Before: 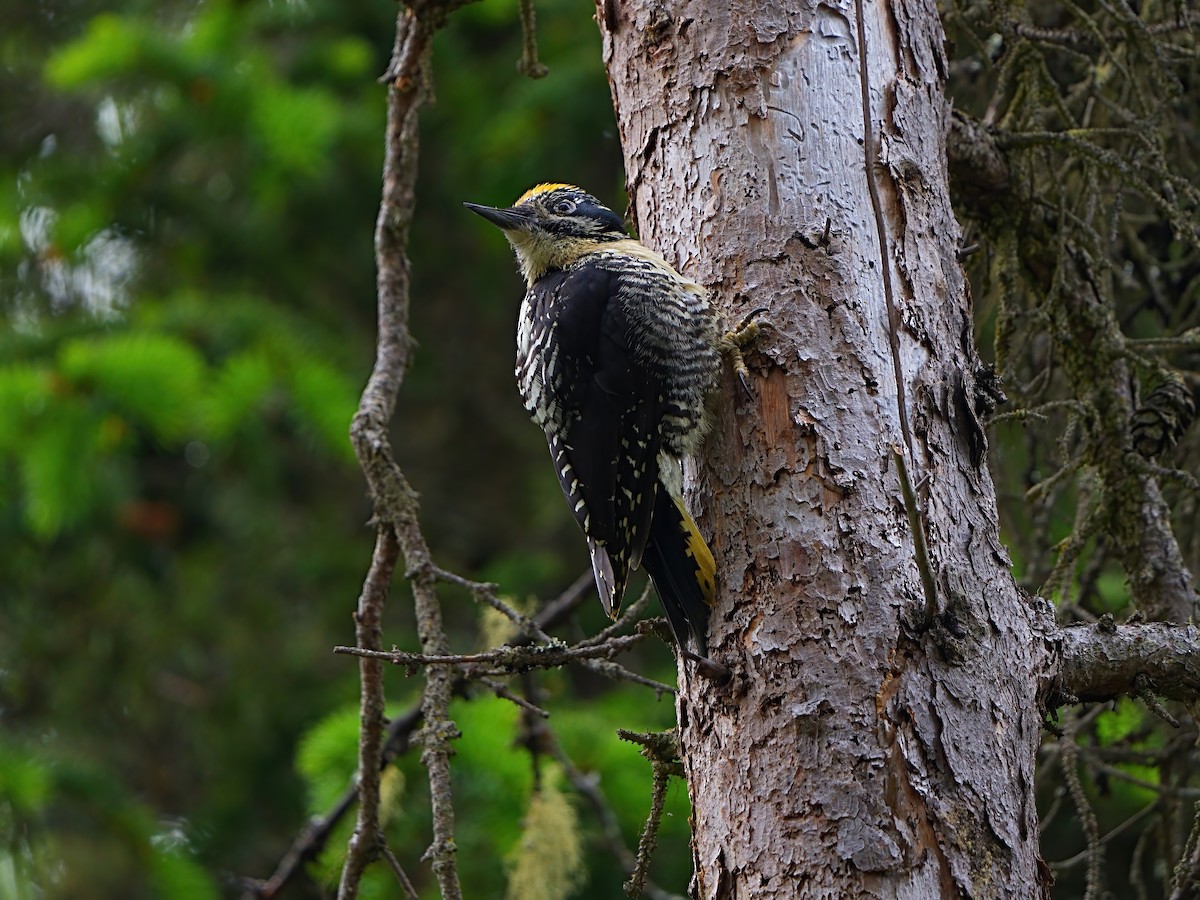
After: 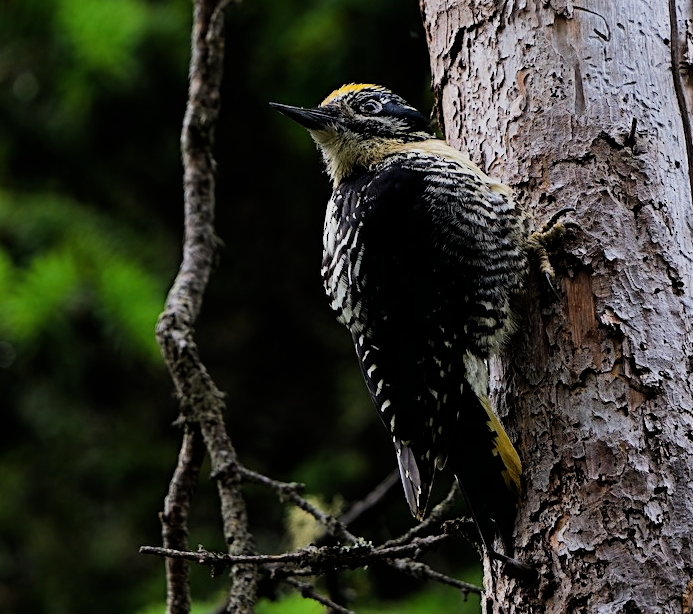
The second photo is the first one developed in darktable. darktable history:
crop: left 16.202%, top 11.208%, right 26.045%, bottom 20.557%
filmic rgb: black relative exposure -5 EV, hardness 2.88, contrast 1.4, highlights saturation mix -30%
